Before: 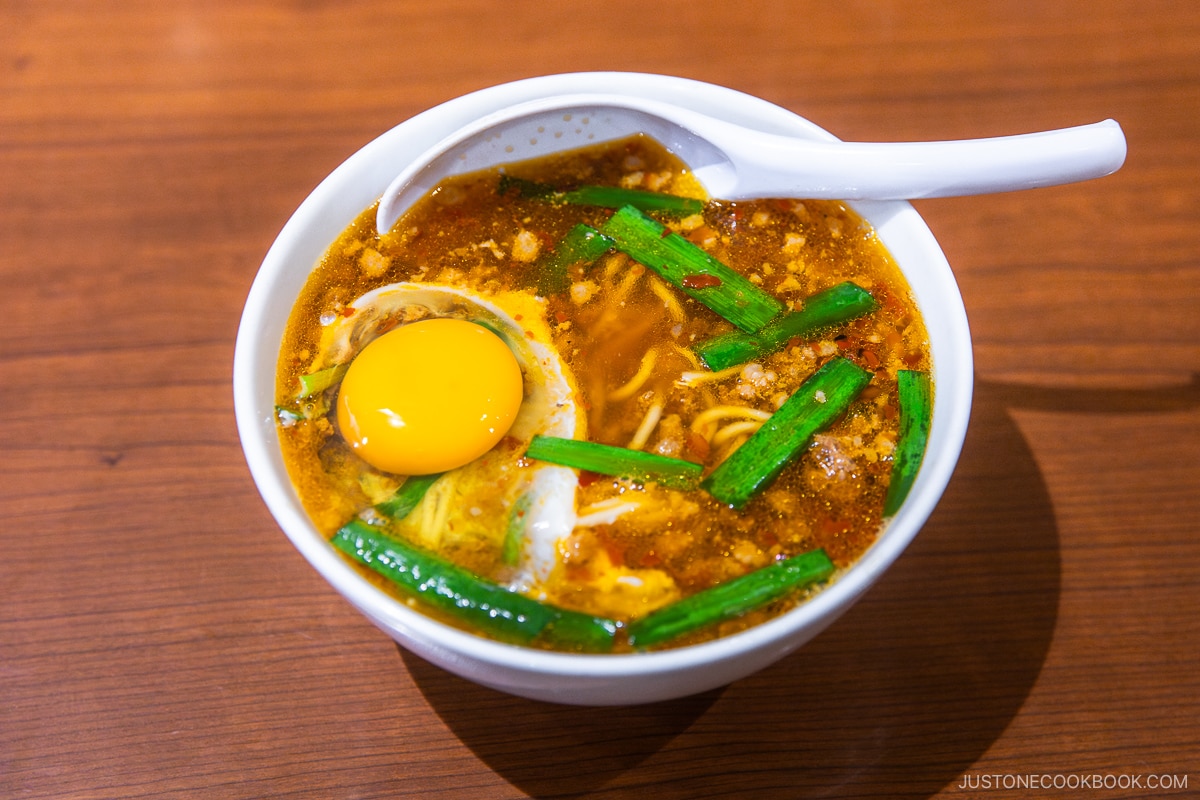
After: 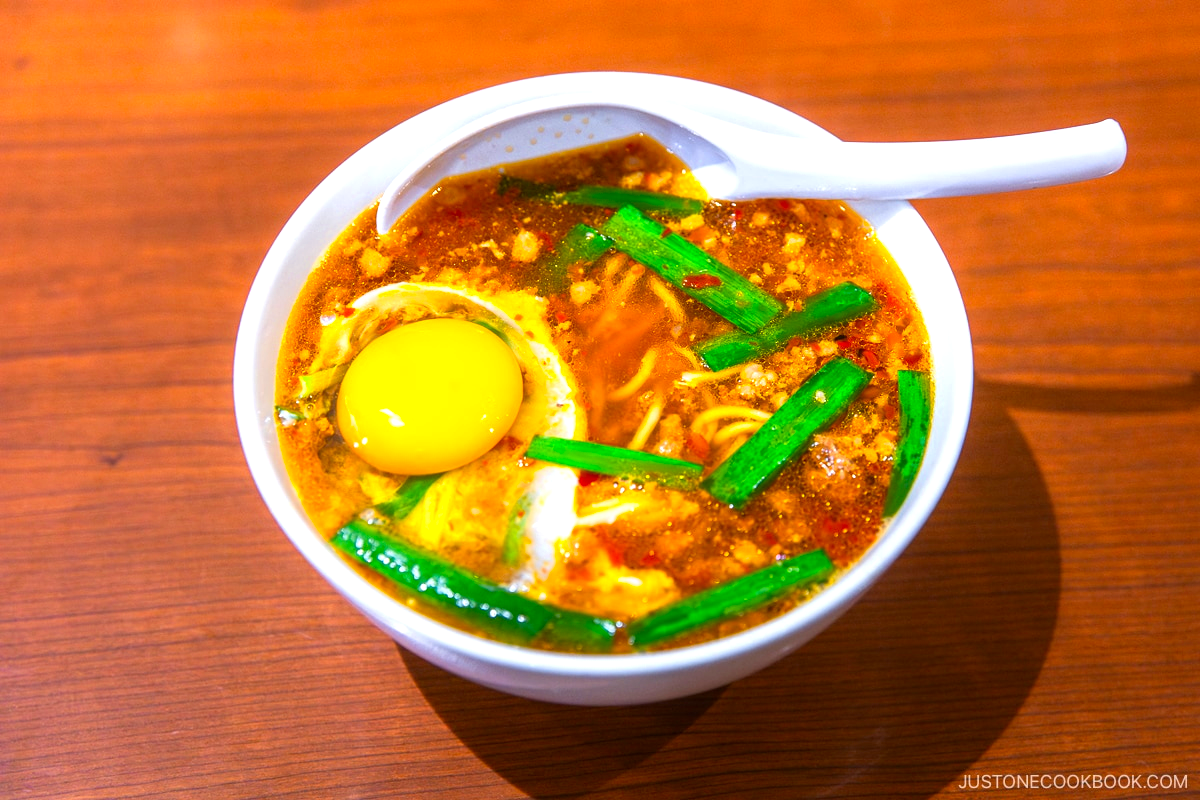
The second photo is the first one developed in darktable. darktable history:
exposure: black level correction 0, exposure 0.5 EV, compensate highlight preservation false
color zones: curves: ch0 [(0, 0.613) (0.01, 0.613) (0.245, 0.448) (0.498, 0.529) (0.642, 0.665) (0.879, 0.777) (0.99, 0.613)]; ch1 [(0, 0) (0.143, 0) (0.286, 0) (0.429, 0) (0.571, 0) (0.714, 0) (0.857, 0)], mix -138.01%
